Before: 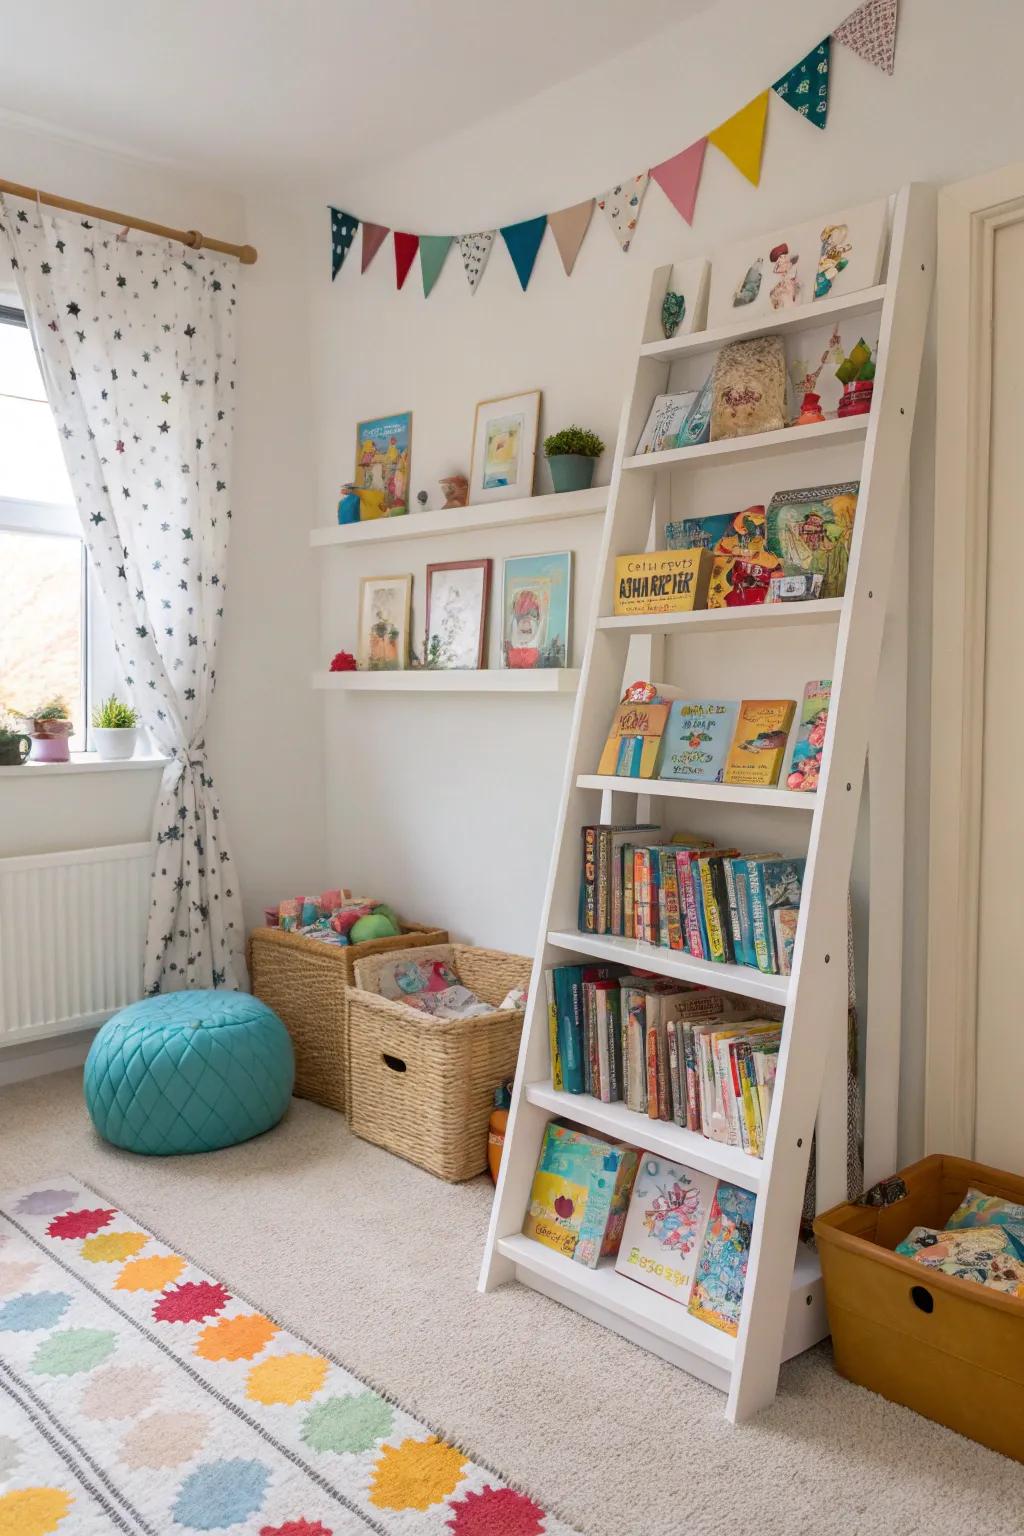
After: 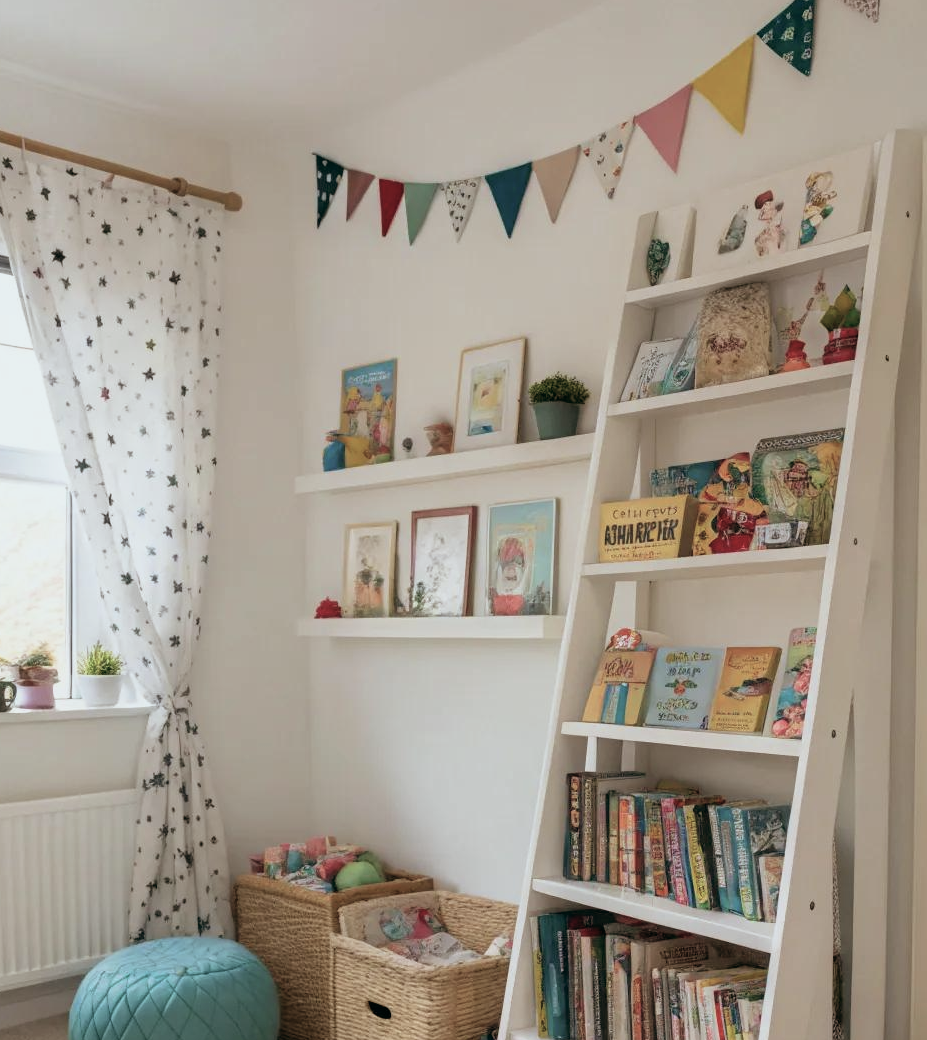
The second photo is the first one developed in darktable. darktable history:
filmic rgb: black relative exposure -9.5 EV, white relative exposure 3.02 EV, hardness 6.12
crop: left 1.509%, top 3.452%, right 7.696%, bottom 28.452%
color balance: lift [1, 0.994, 1.002, 1.006], gamma [0.957, 1.081, 1.016, 0.919], gain [0.97, 0.972, 1.01, 1.028], input saturation 91.06%, output saturation 79.8%
